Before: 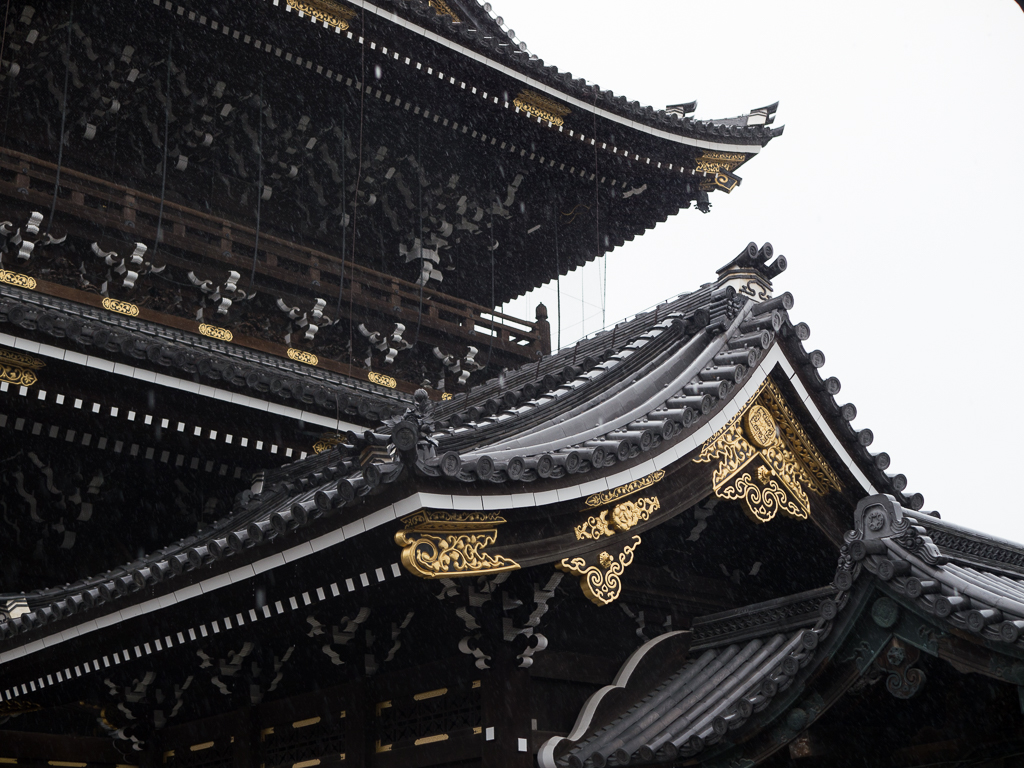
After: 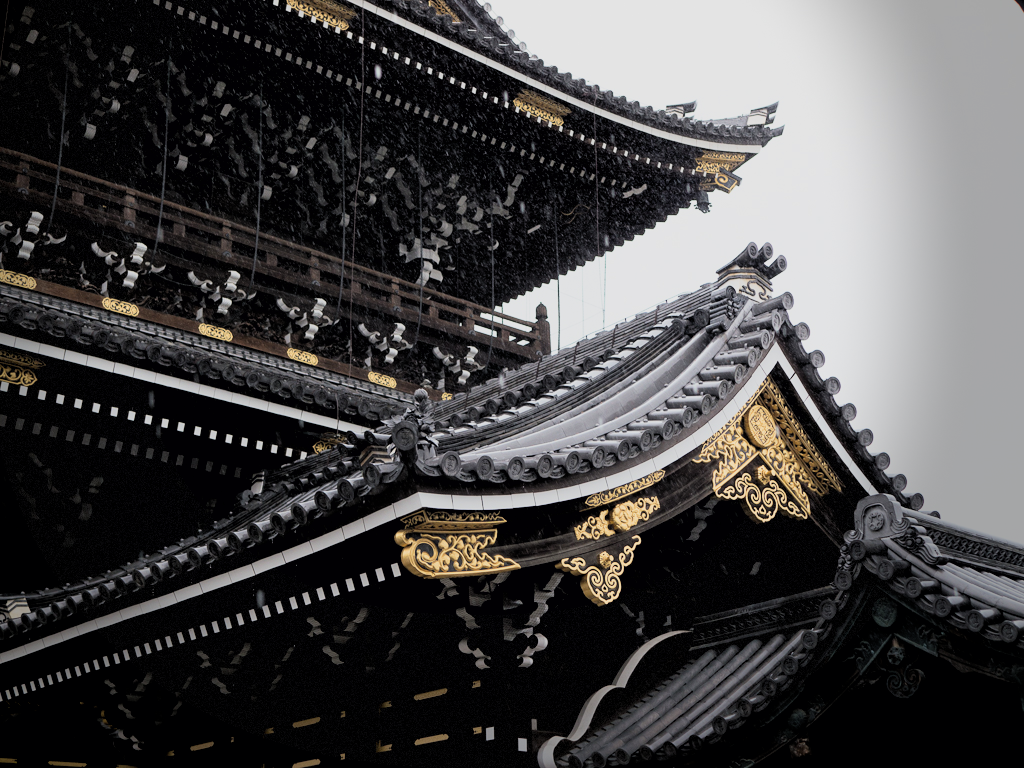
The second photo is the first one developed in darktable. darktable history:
exposure: black level correction 0, exposure 0.7 EV, compensate highlight preservation false
rgb levels: levels [[0.013, 0.434, 0.89], [0, 0.5, 1], [0, 0.5, 1]]
filmic rgb: black relative exposure -7.15 EV, white relative exposure 5.36 EV, hardness 3.02, color science v6 (2022)
vignetting: fall-off start 68.33%, fall-off radius 30%, saturation 0.042, center (-0.066, -0.311), width/height ratio 0.992, shape 0.85, dithering 8-bit output
